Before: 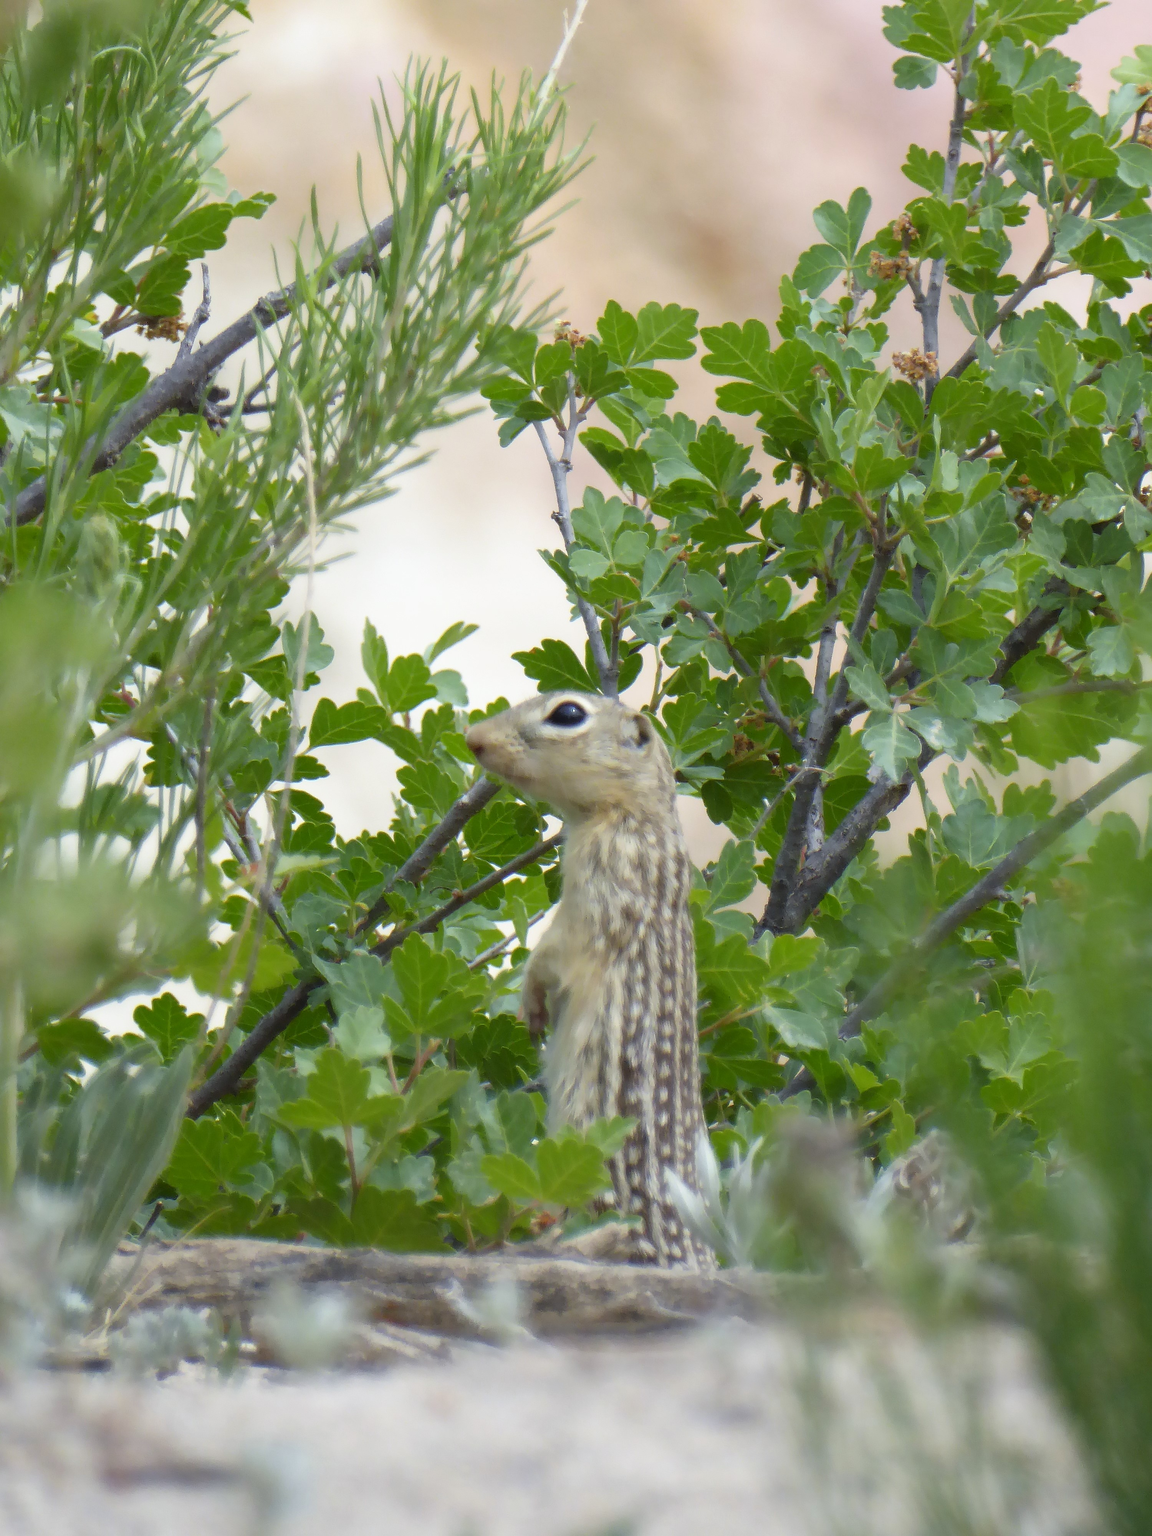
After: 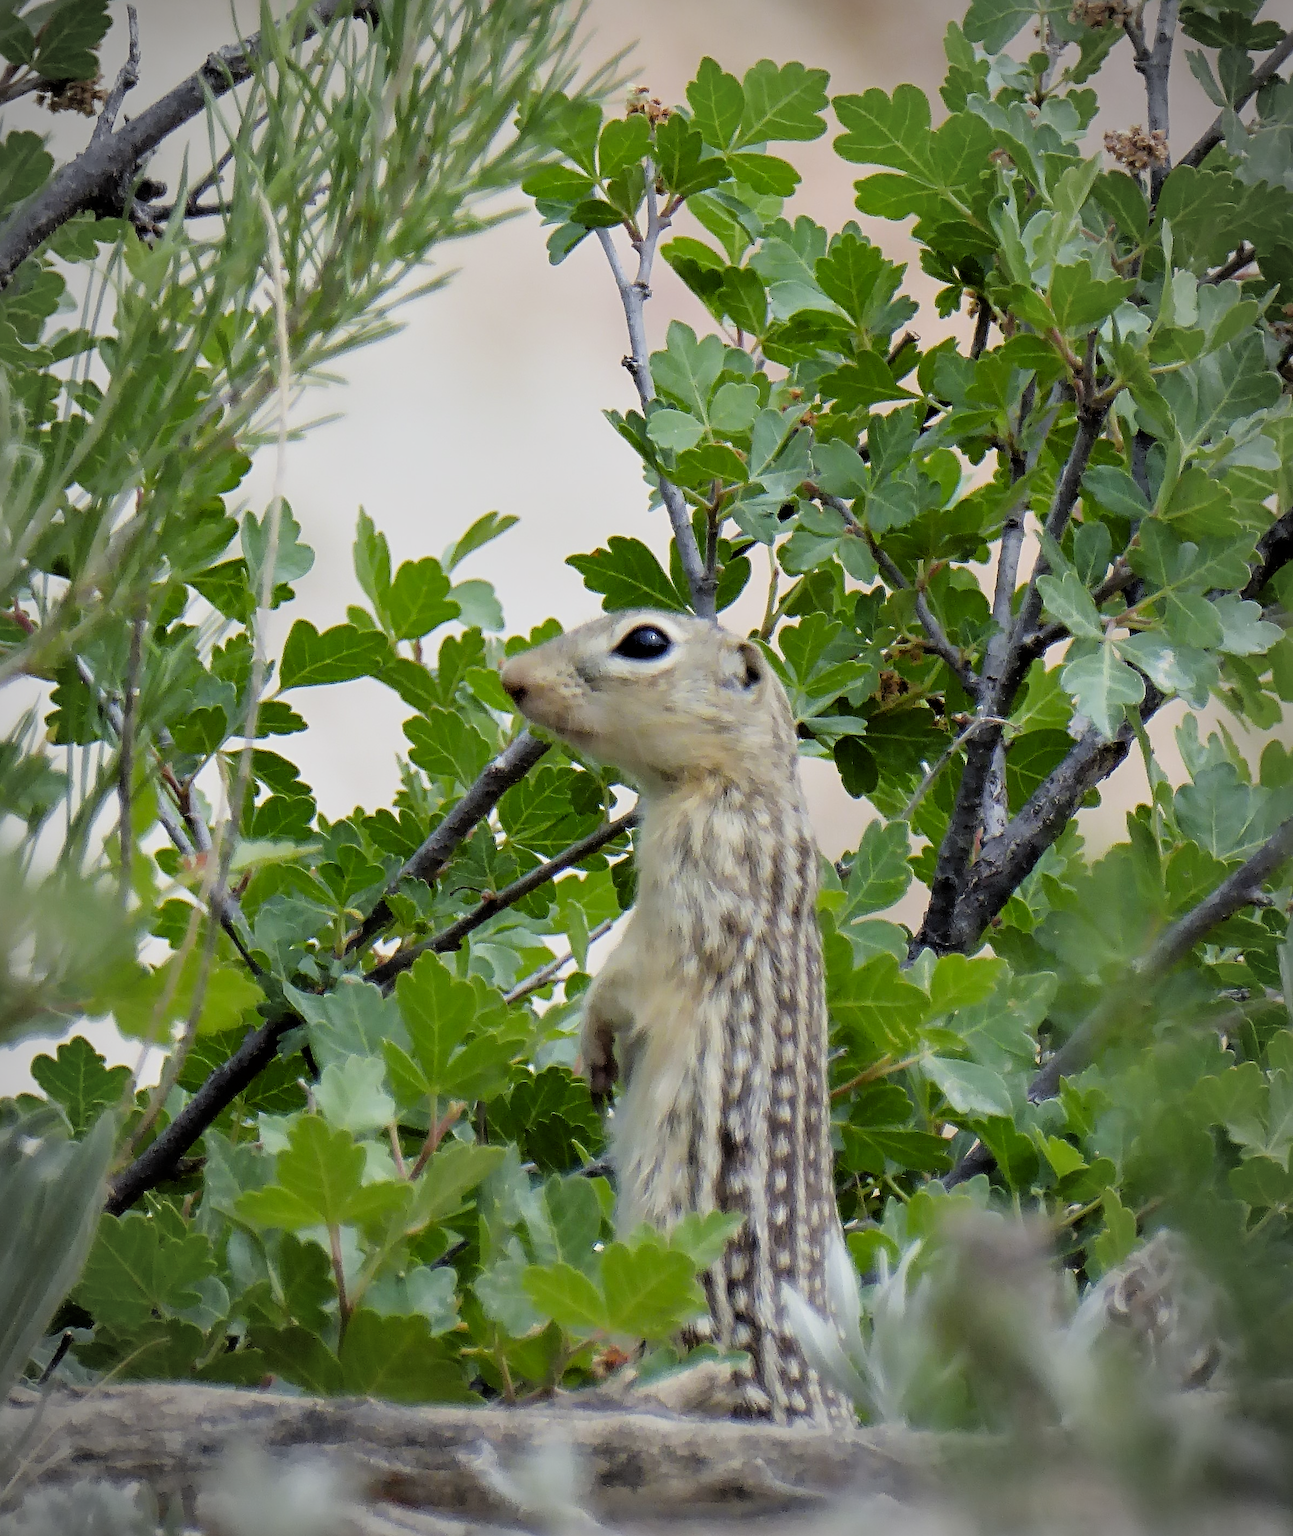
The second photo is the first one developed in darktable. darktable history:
sharpen: radius 4.883
contrast equalizer: octaves 7, y [[0.6 ×6], [0.55 ×6], [0 ×6], [0 ×6], [0 ×6]], mix 0.53
vignetting: automatic ratio true
crop: left 9.712%, top 16.928%, right 10.845%, bottom 12.332%
filmic rgb: black relative exposure -4.88 EV, hardness 2.82
